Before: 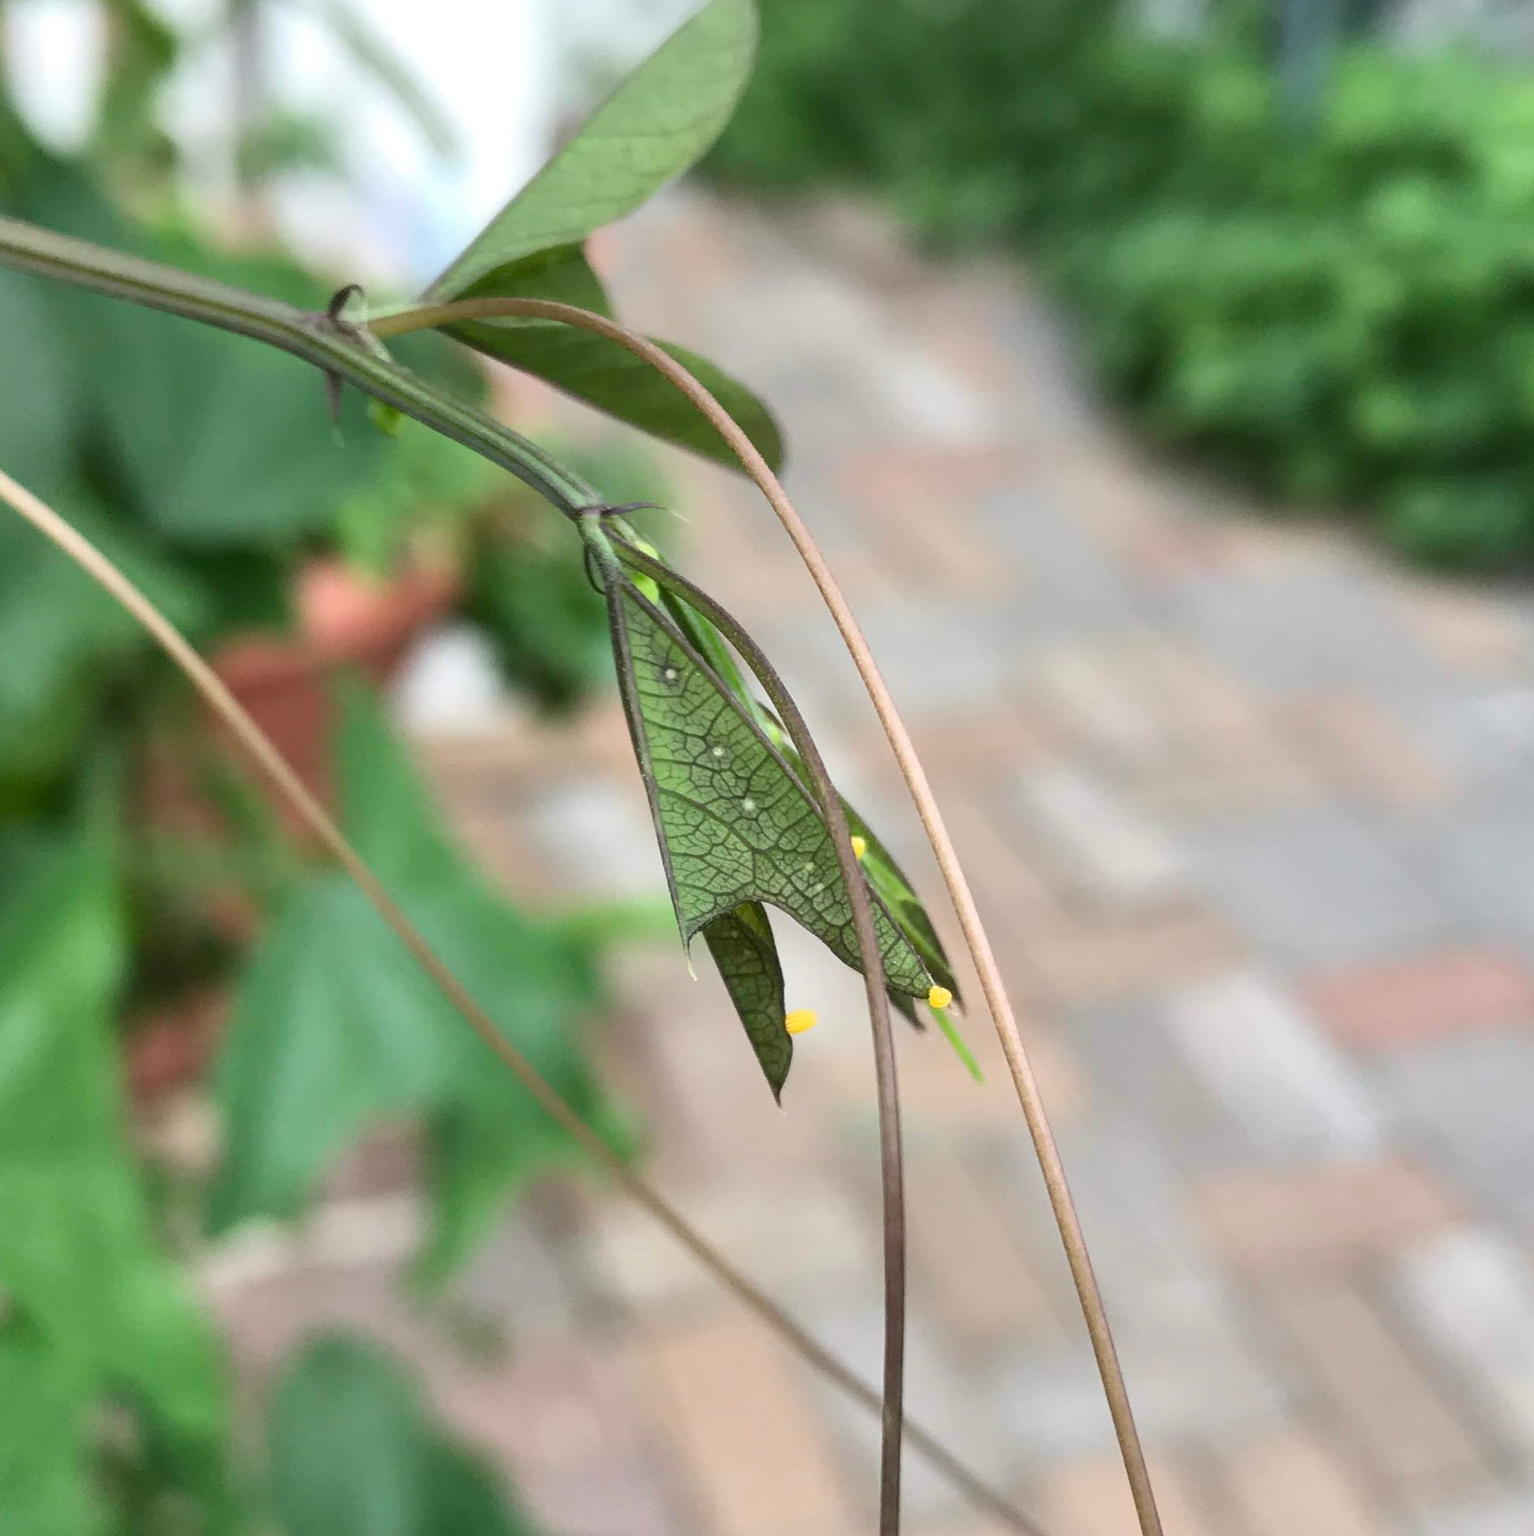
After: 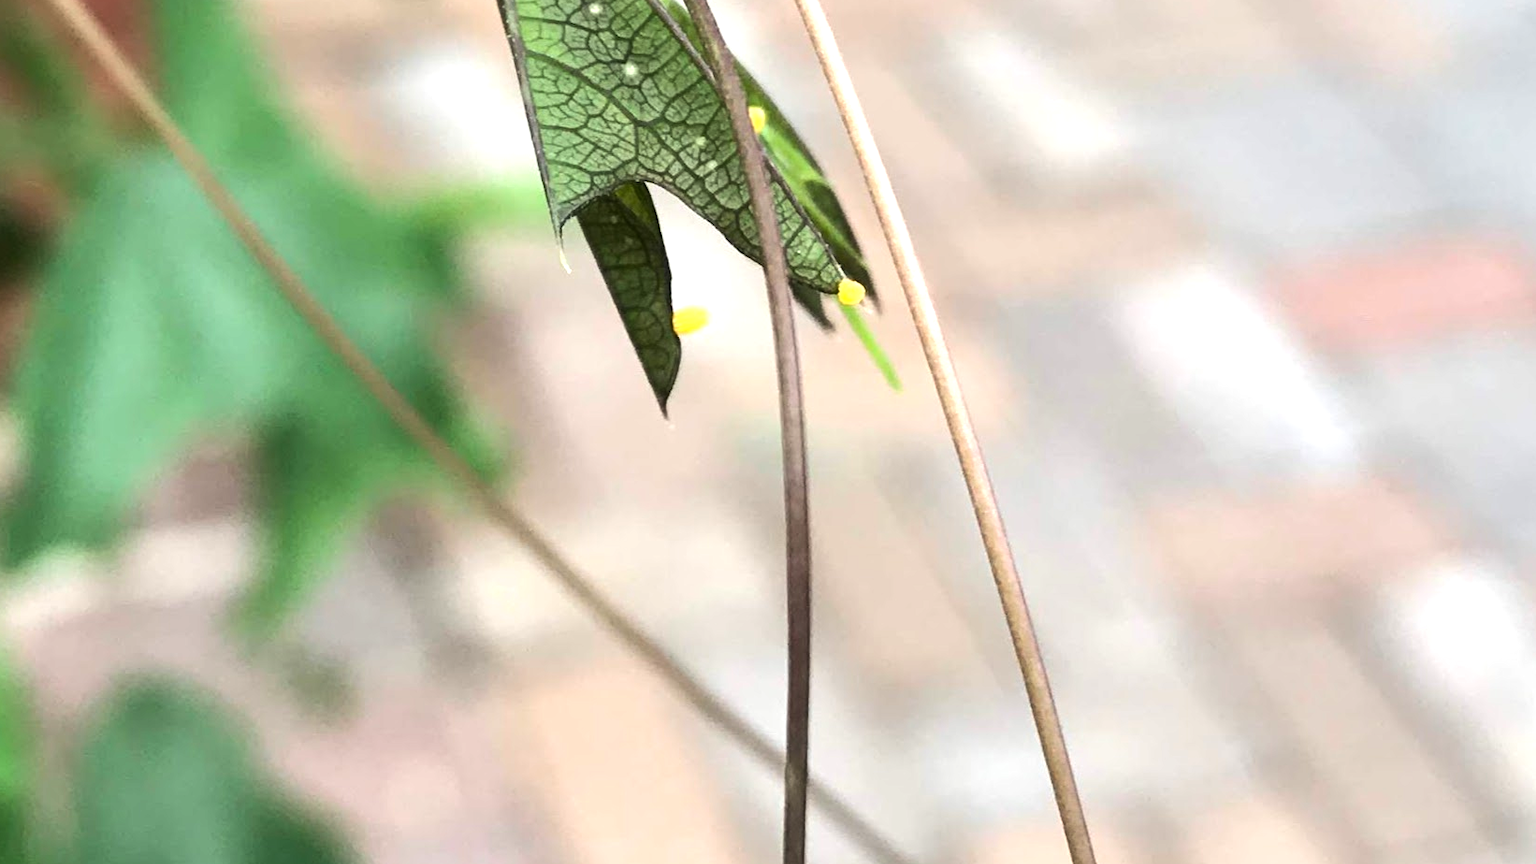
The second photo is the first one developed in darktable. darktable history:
crop and rotate: left 13.251%, top 48.488%, bottom 2.733%
tone equalizer: -8 EV -0.762 EV, -7 EV -0.698 EV, -6 EV -0.572 EV, -5 EV -0.422 EV, -3 EV 0.382 EV, -2 EV 0.6 EV, -1 EV 0.679 EV, +0 EV 0.723 EV, edges refinement/feathering 500, mask exposure compensation -1.57 EV, preserve details no
